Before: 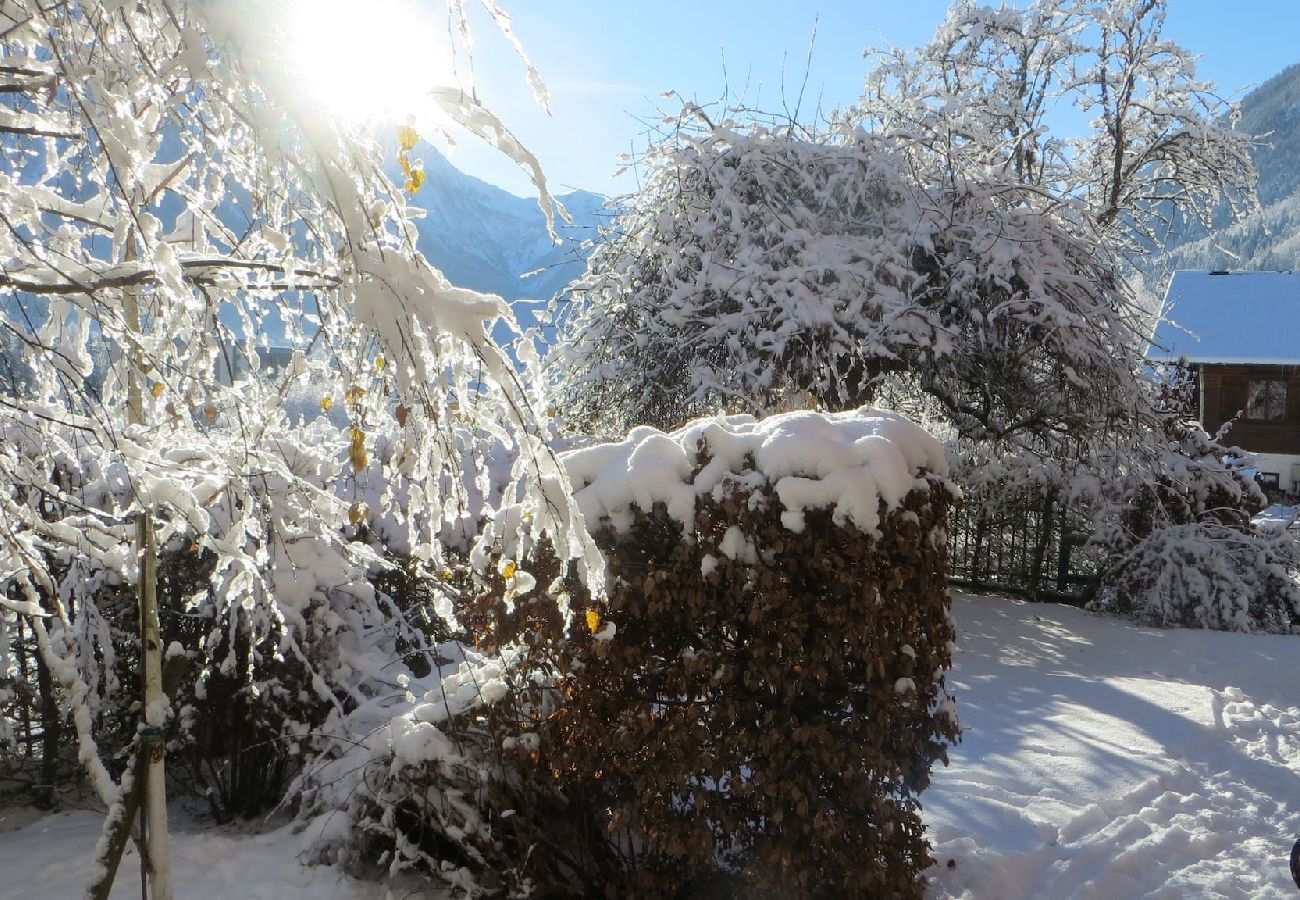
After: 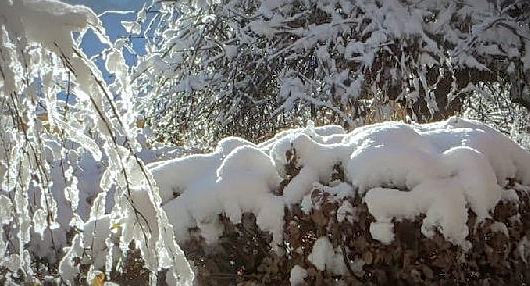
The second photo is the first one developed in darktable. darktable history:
vignetting: fall-off start 81.49%, fall-off radius 61.35%, automatic ratio true, width/height ratio 1.414
shadows and highlights: on, module defaults
local contrast: on, module defaults
color correction: highlights a* -2.87, highlights b* -2.7, shadows a* 2.19, shadows b* 2.71
sharpen: on, module defaults
crop: left 31.67%, top 32.118%, right 27.527%, bottom 36.083%
